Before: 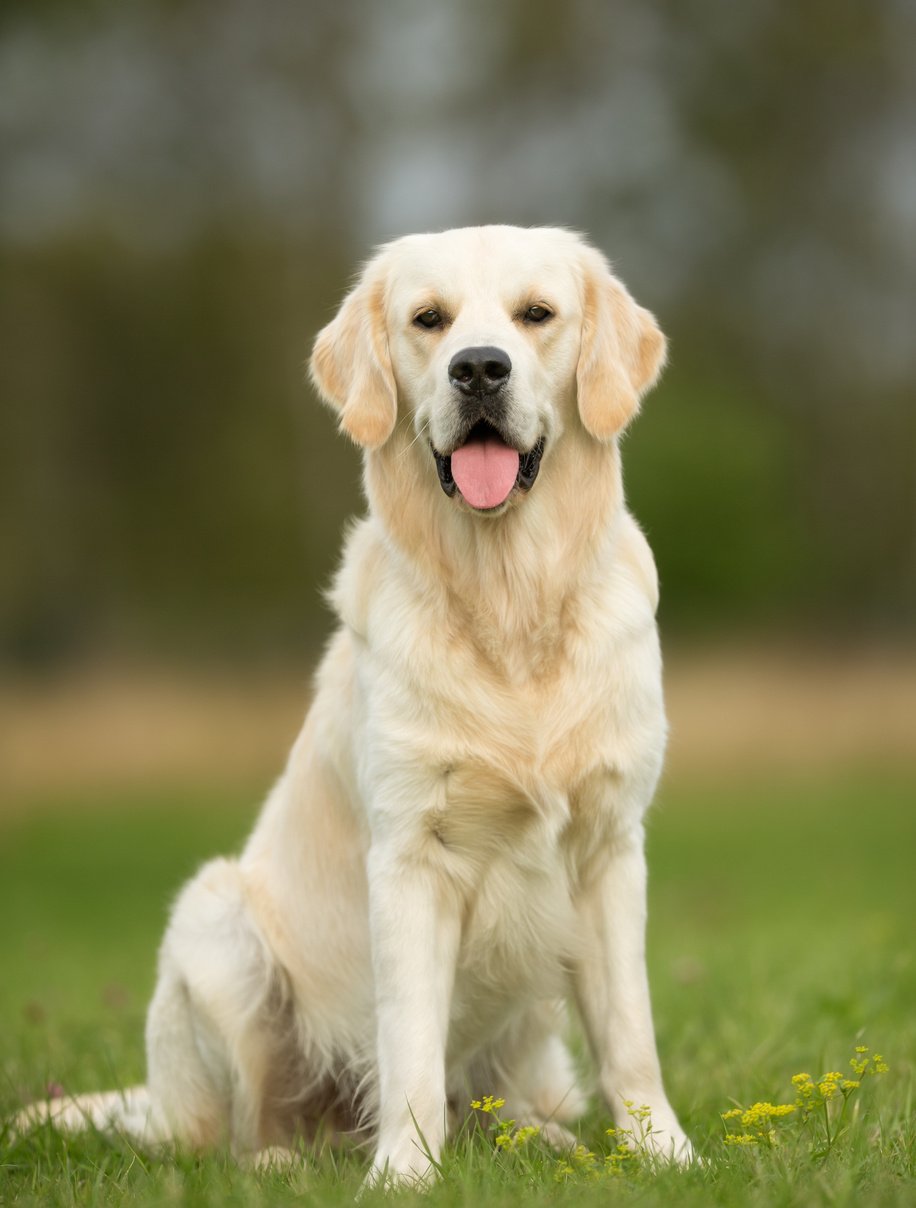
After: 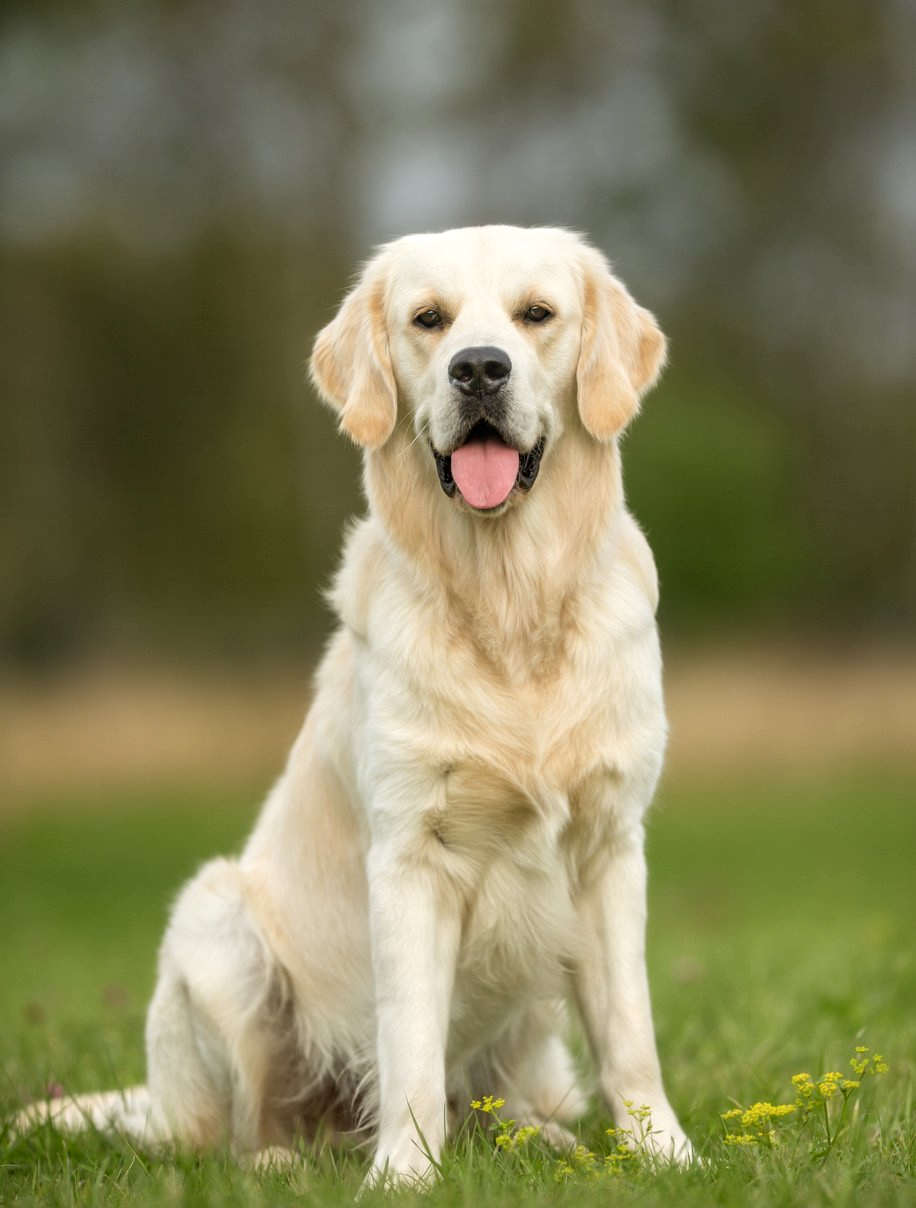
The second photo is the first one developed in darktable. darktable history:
local contrast: on, module defaults
sharpen: radius 2.924, amount 0.865, threshold 47.195
